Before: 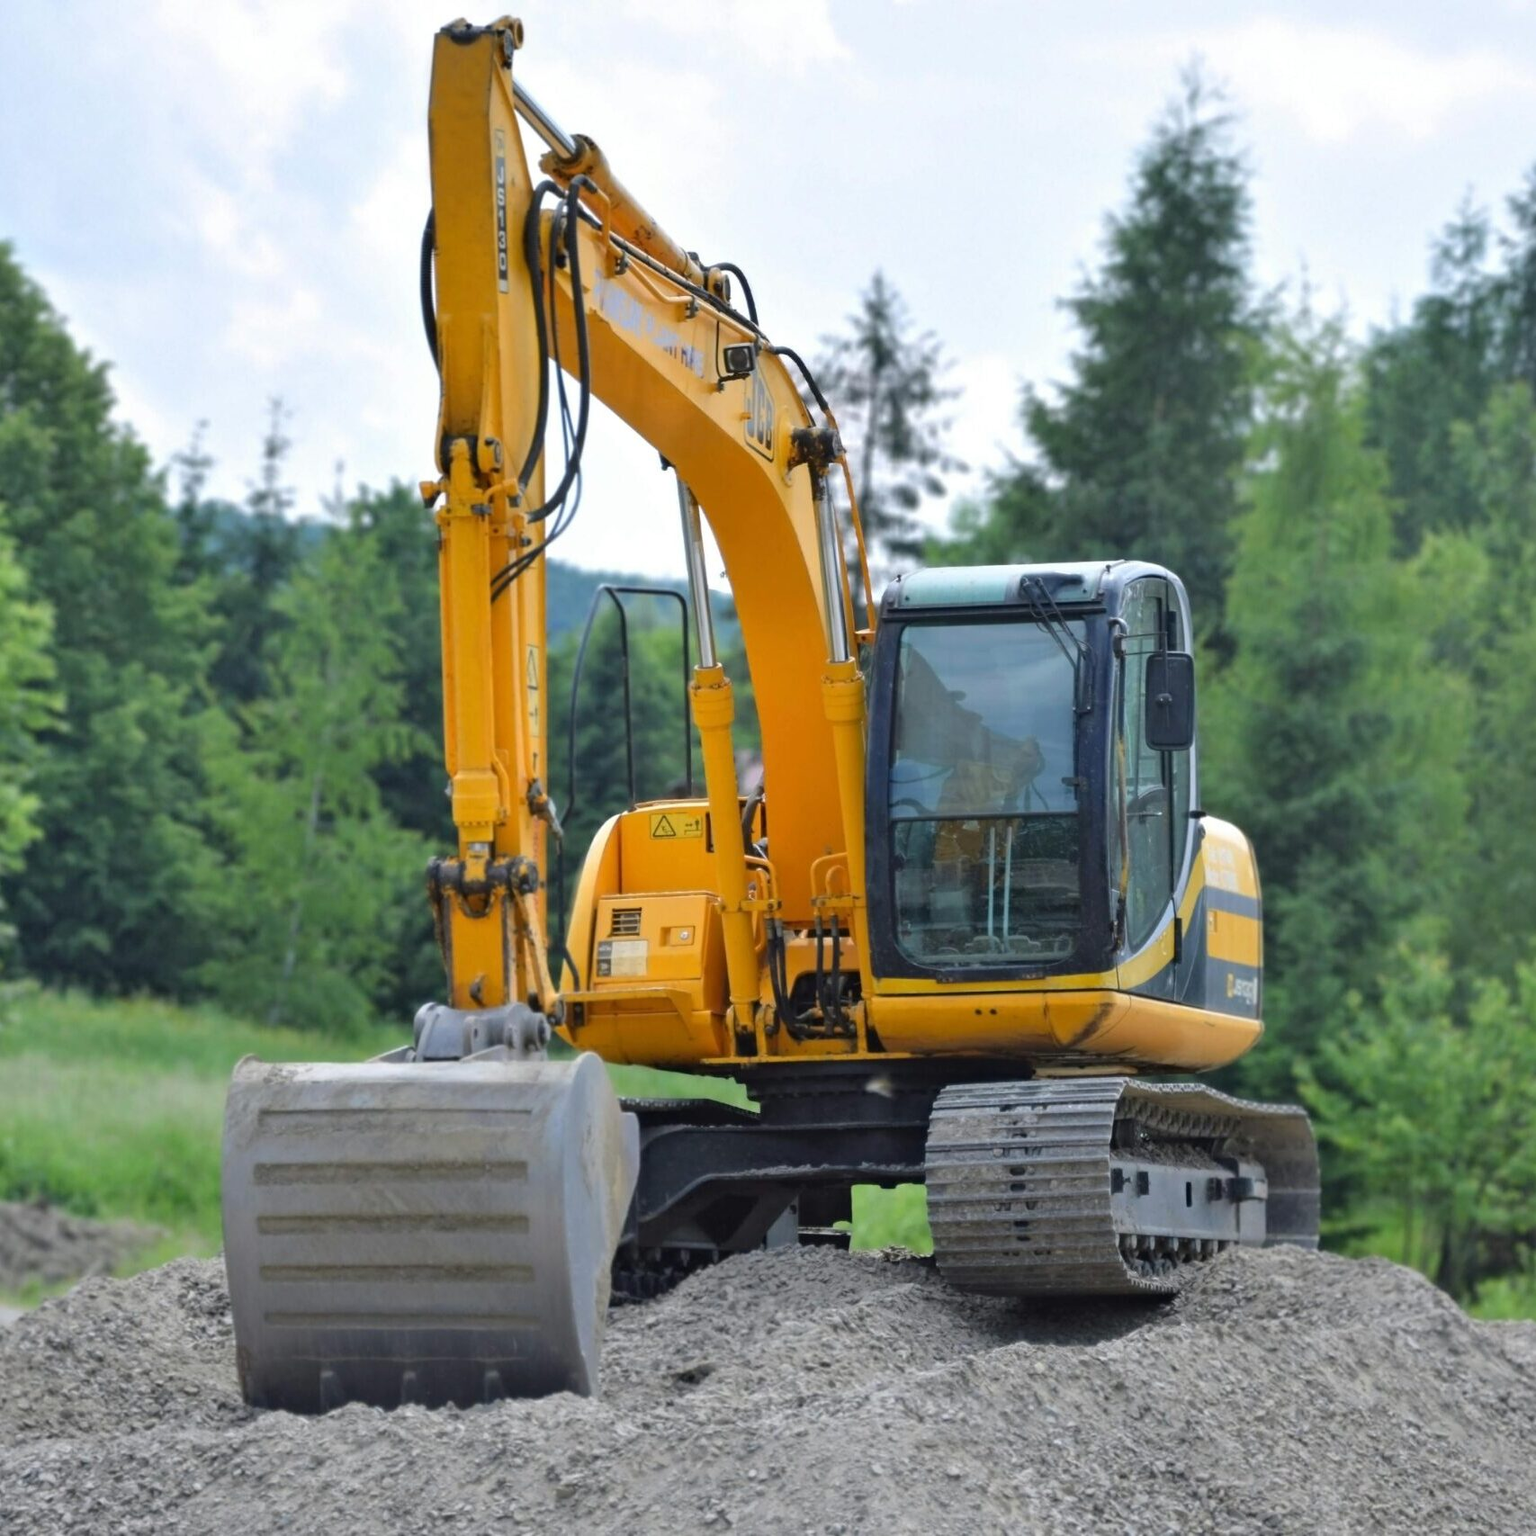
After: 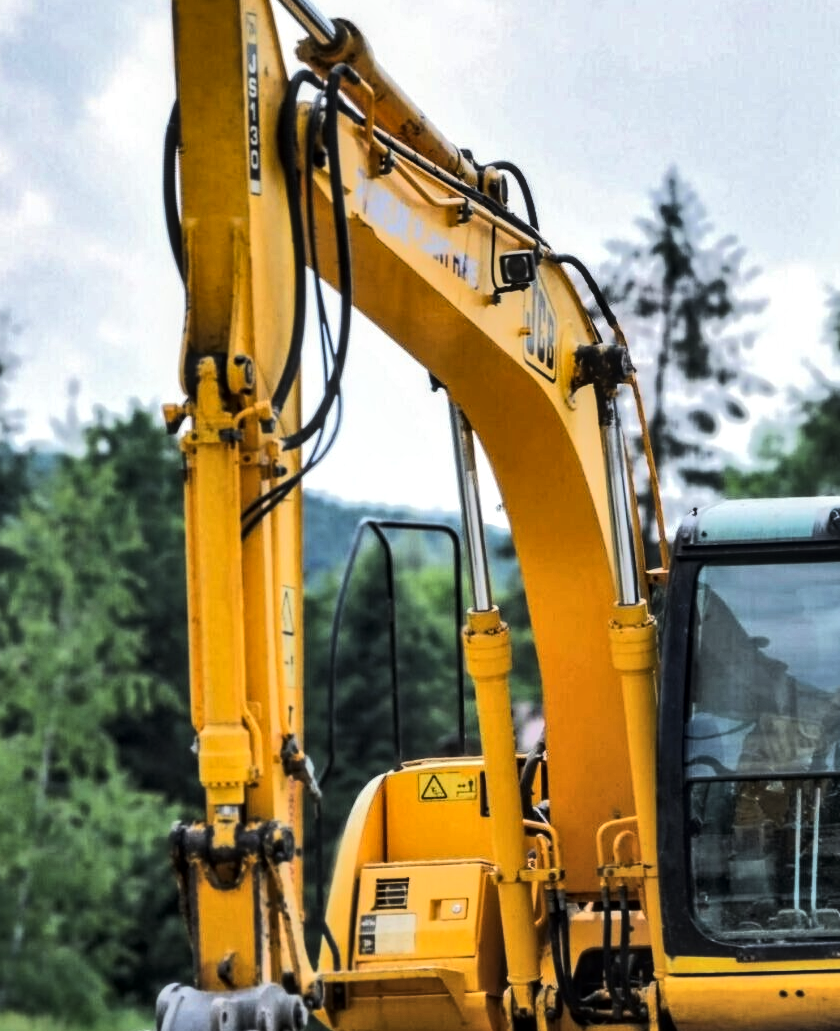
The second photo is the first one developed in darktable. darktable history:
shadows and highlights: shadows 60.68, soften with gaussian
local contrast: detail 130%
crop: left 17.858%, top 7.718%, right 32.913%, bottom 31.857%
tone curve: curves: ch0 [(0, 0) (0.003, 0.006) (0.011, 0.006) (0.025, 0.008) (0.044, 0.014) (0.069, 0.02) (0.1, 0.025) (0.136, 0.037) (0.177, 0.053) (0.224, 0.086) (0.277, 0.13) (0.335, 0.189) (0.399, 0.253) (0.468, 0.375) (0.543, 0.521) (0.623, 0.671) (0.709, 0.789) (0.801, 0.841) (0.898, 0.889) (1, 1)], color space Lab, linked channels, preserve colors none
